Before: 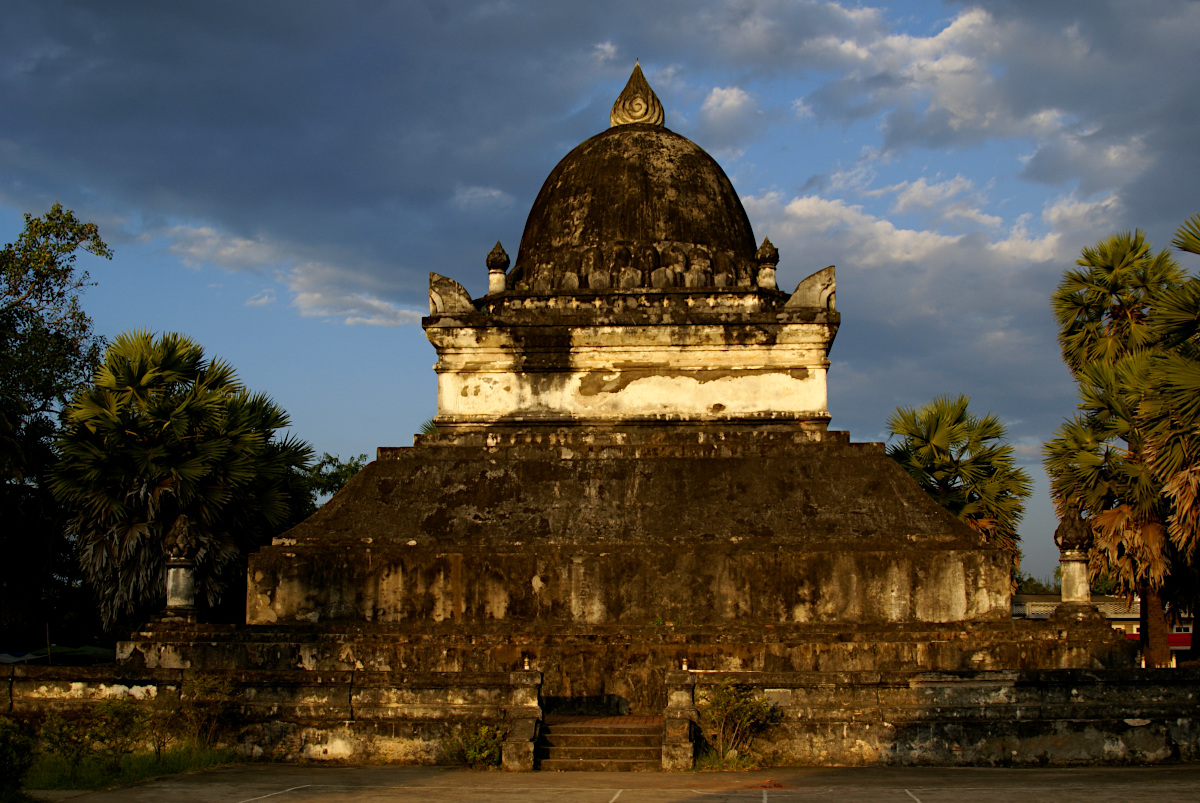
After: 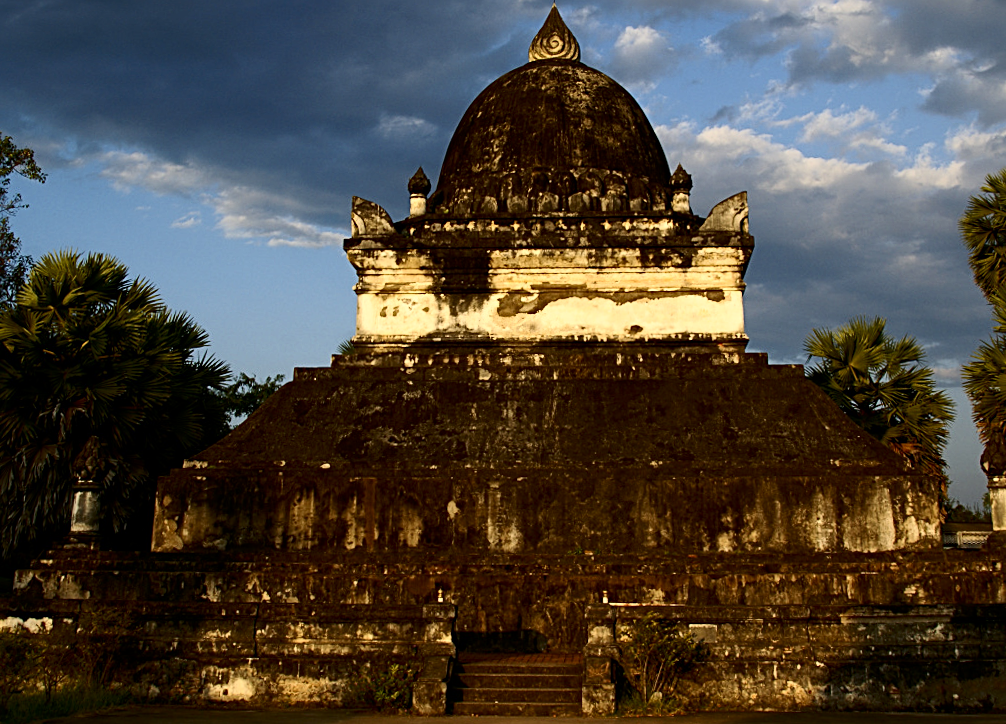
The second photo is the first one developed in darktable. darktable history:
crop: left 3.305%, top 6.436%, right 6.389%, bottom 3.258%
contrast brightness saturation: contrast 0.28
sharpen: radius 2.167, amount 0.381, threshold 0
rotate and perspective: rotation 0.215°, lens shift (vertical) -0.139, crop left 0.069, crop right 0.939, crop top 0.002, crop bottom 0.996
